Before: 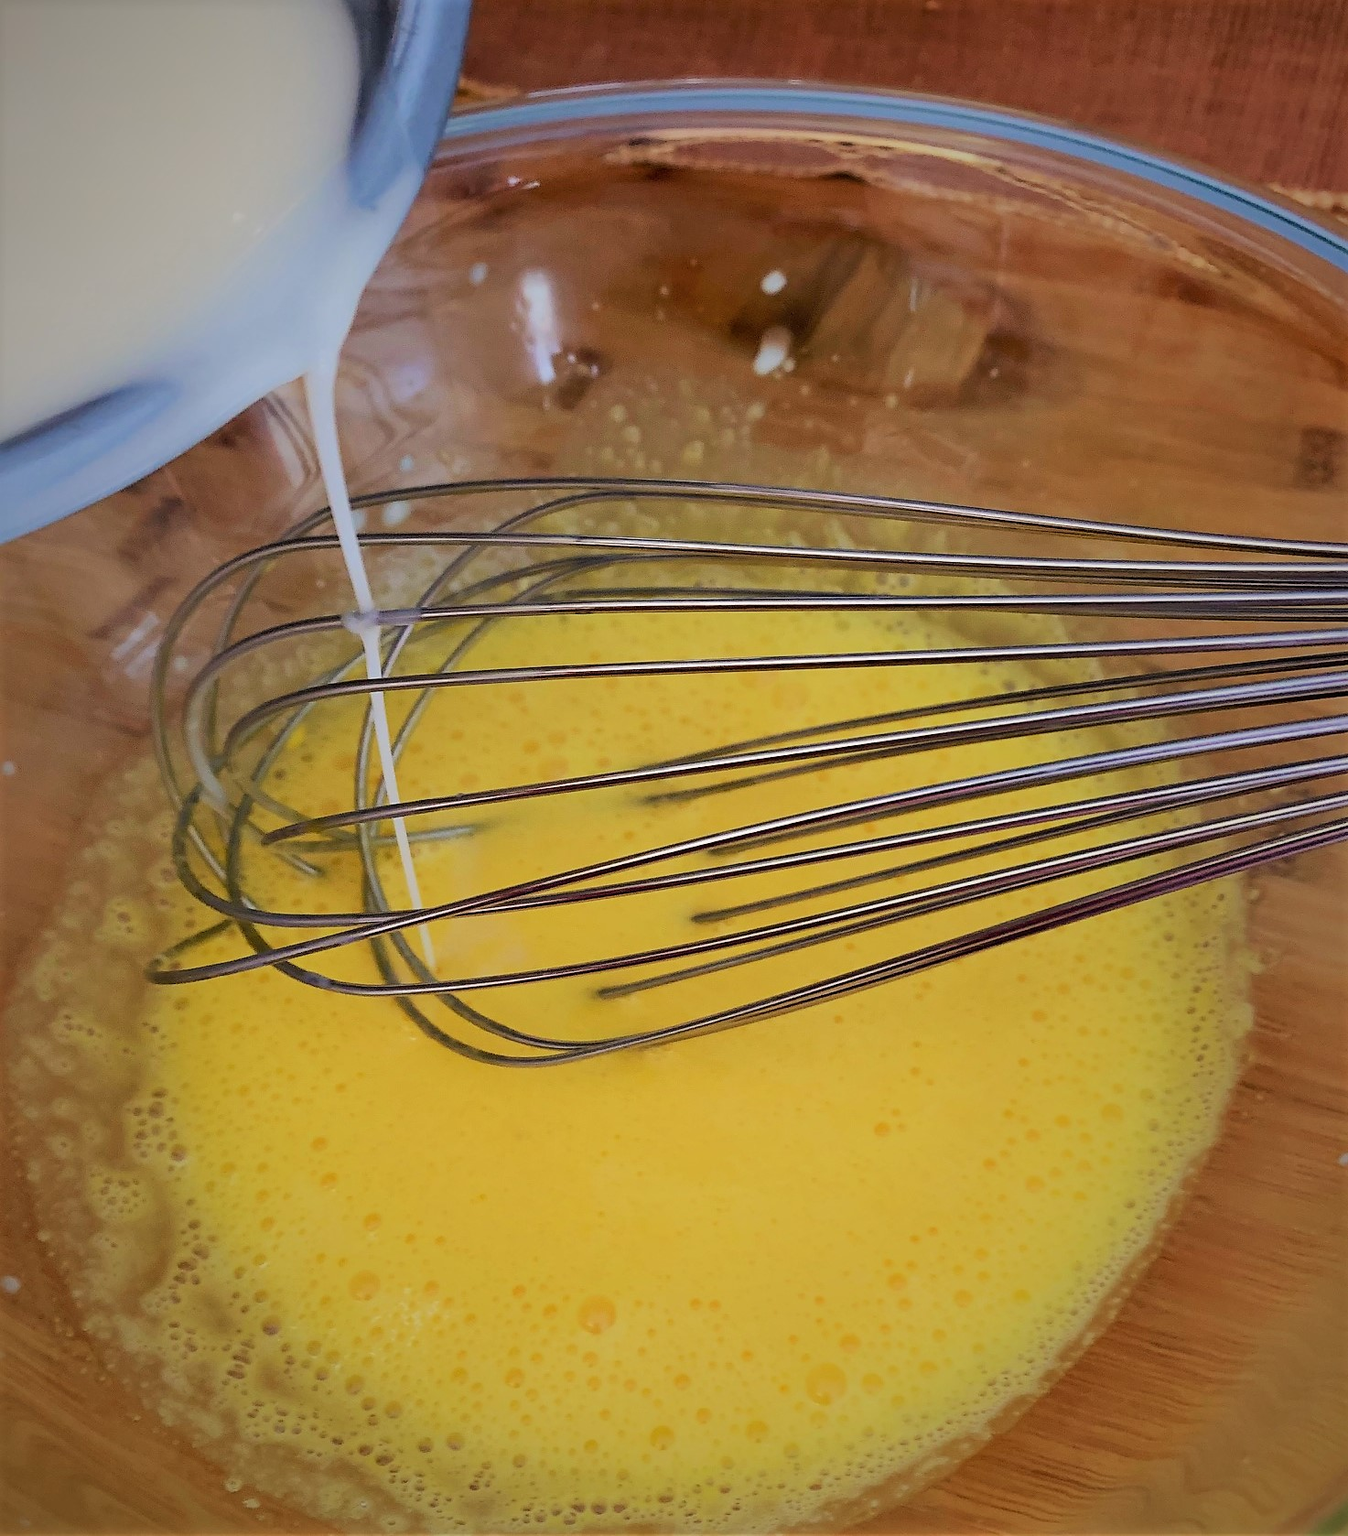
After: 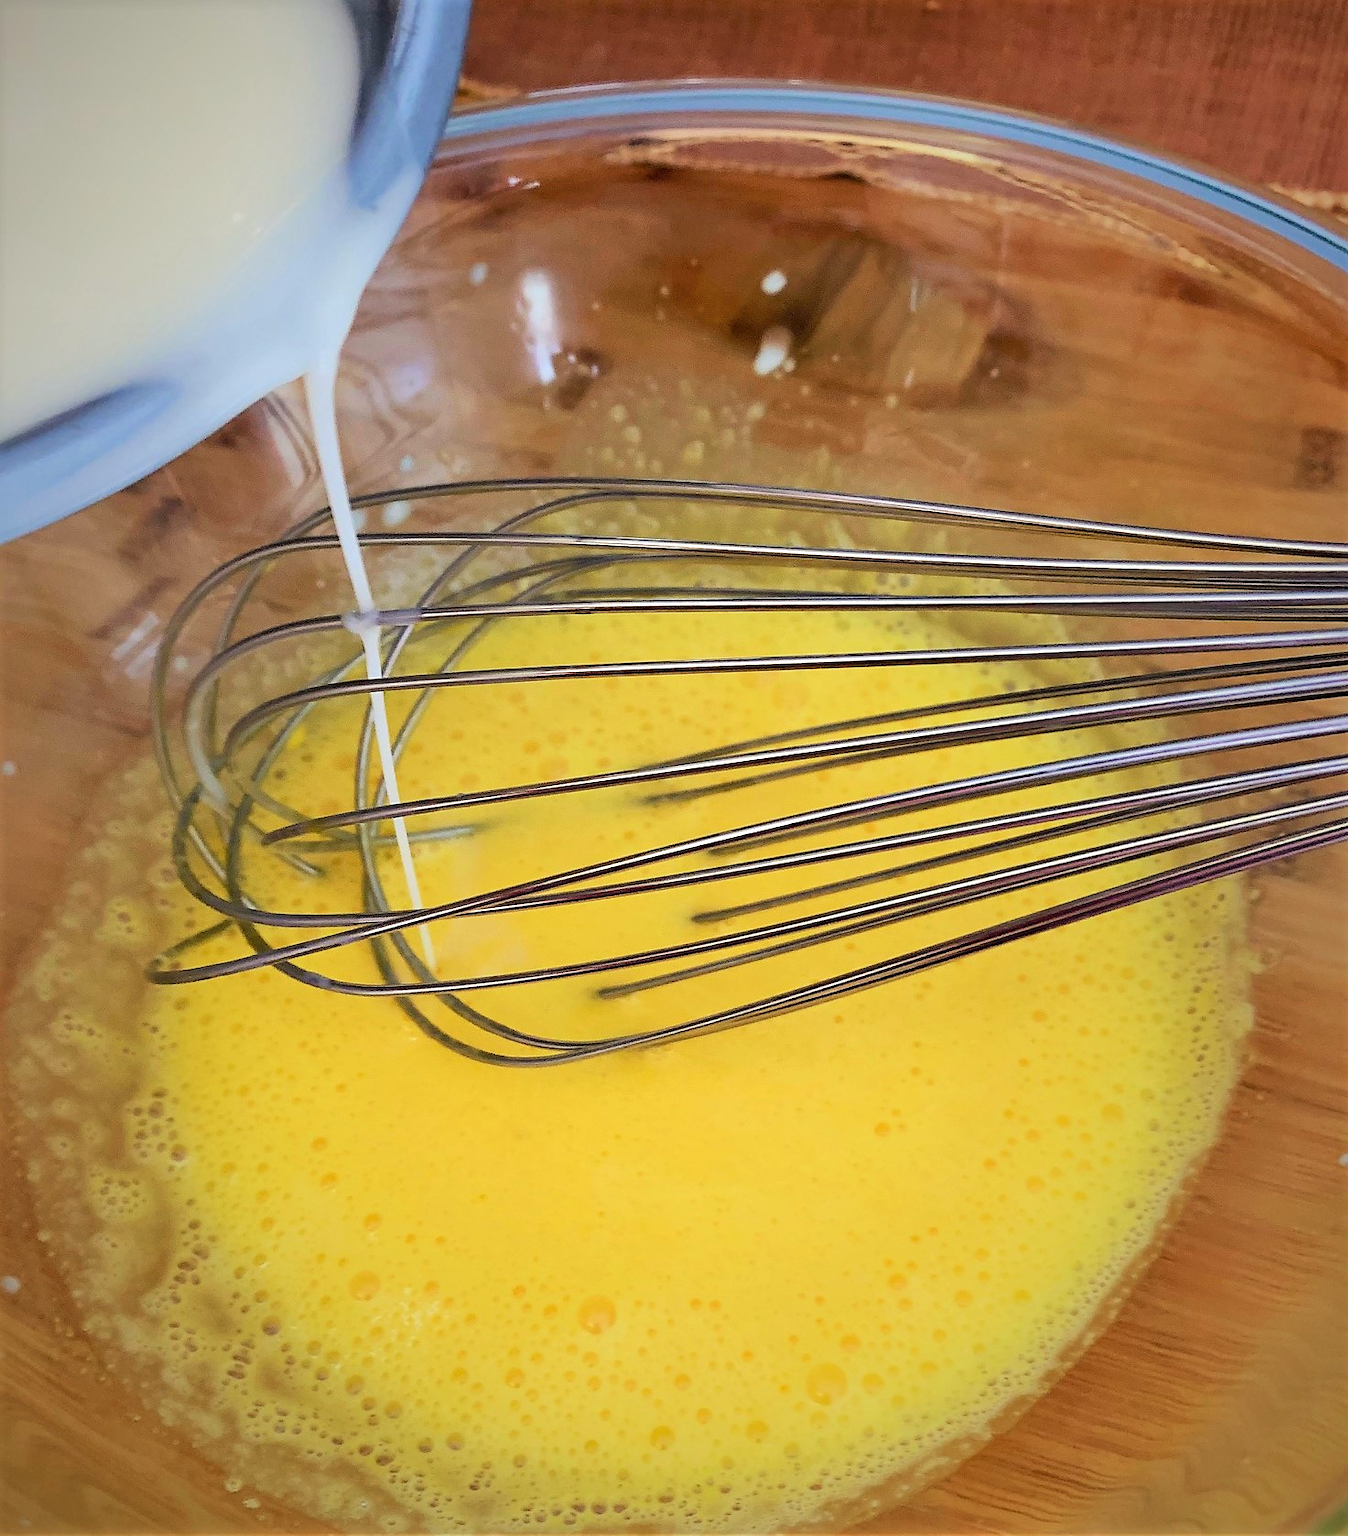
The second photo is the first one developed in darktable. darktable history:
exposure: black level correction 0, exposure 0.498 EV, compensate exposure bias true, compensate highlight preservation false
color correction: highlights a* -2.61, highlights b* 2.39
